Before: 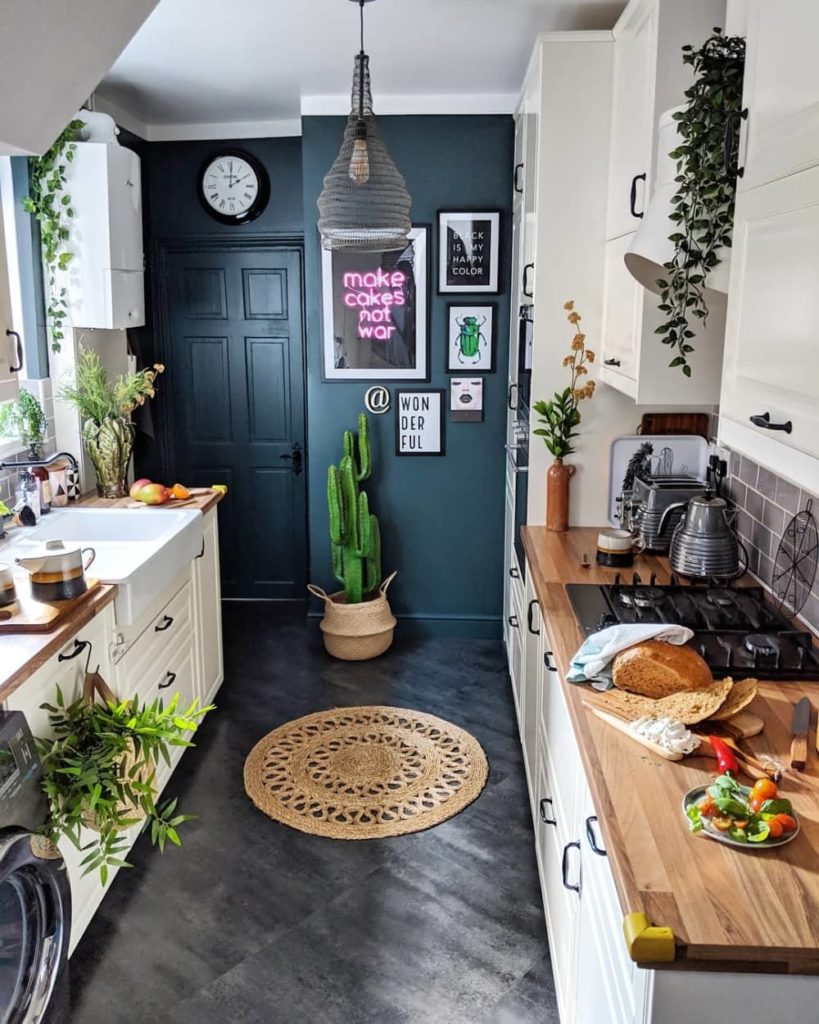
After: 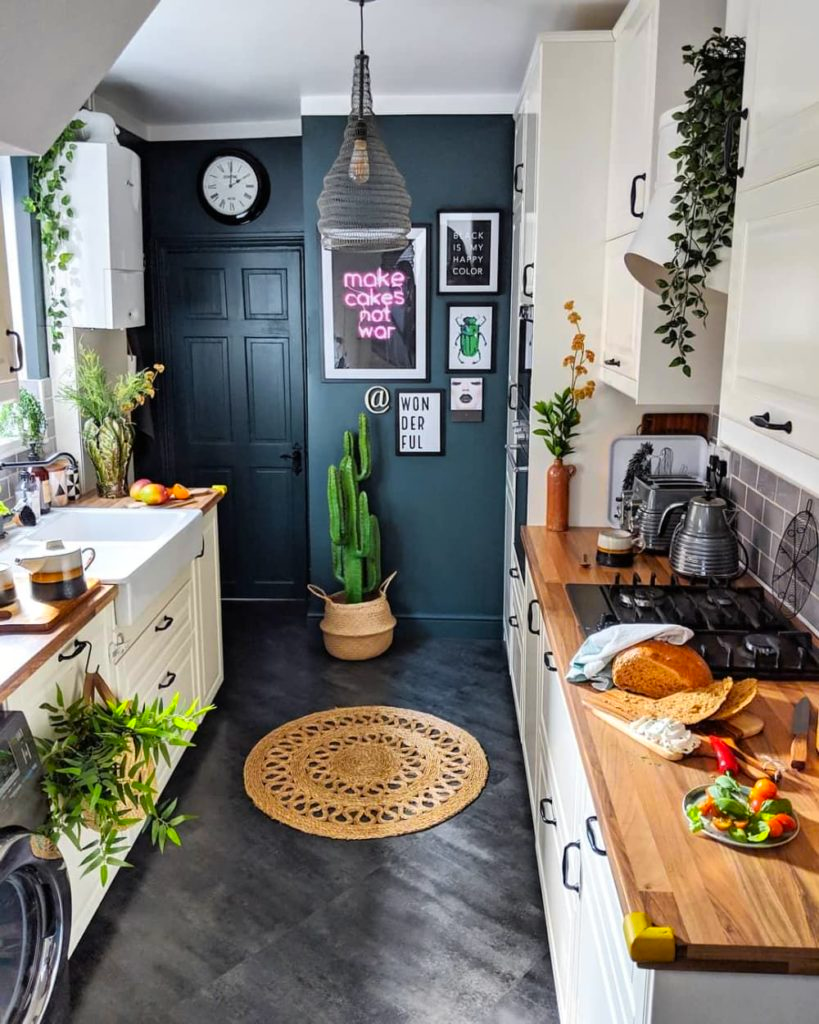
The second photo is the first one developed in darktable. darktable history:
exposure: compensate highlight preservation false
color zones: curves: ch0 [(0.224, 0.526) (0.75, 0.5)]; ch1 [(0.055, 0.526) (0.224, 0.761) (0.377, 0.526) (0.75, 0.5)]
